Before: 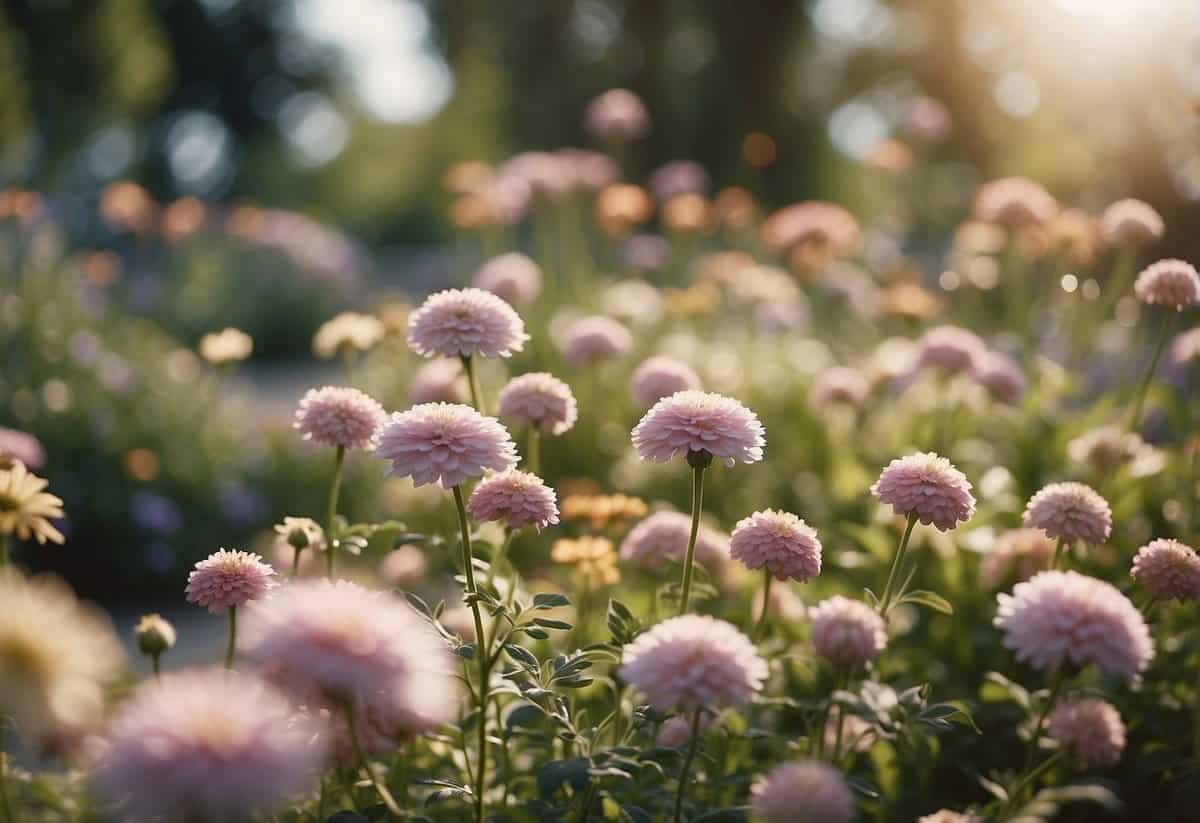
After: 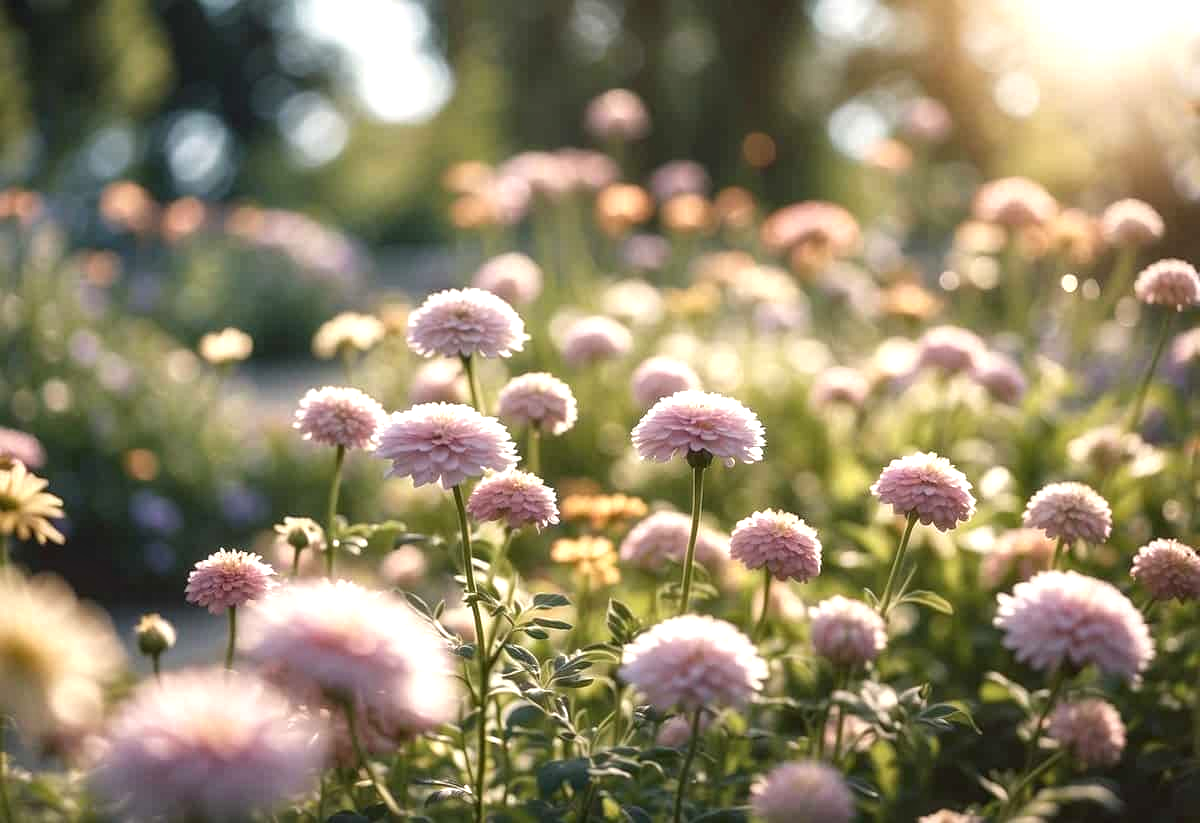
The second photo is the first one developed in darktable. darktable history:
local contrast: on, module defaults
exposure: exposure 0.631 EV, compensate exposure bias true, compensate highlight preservation false
